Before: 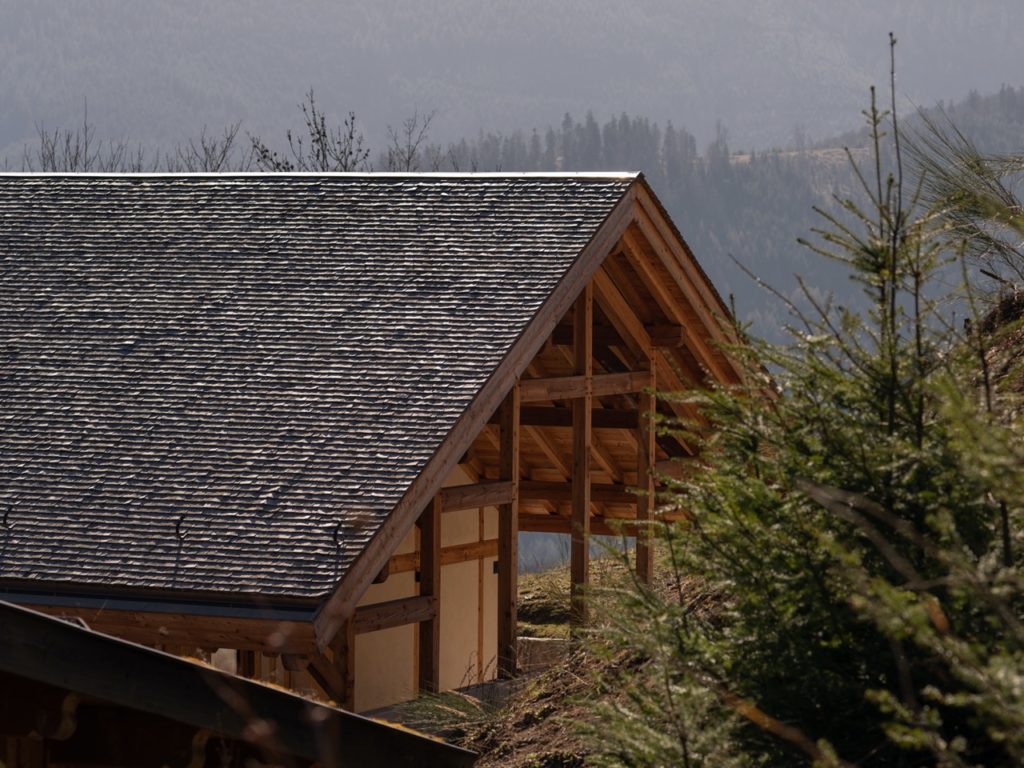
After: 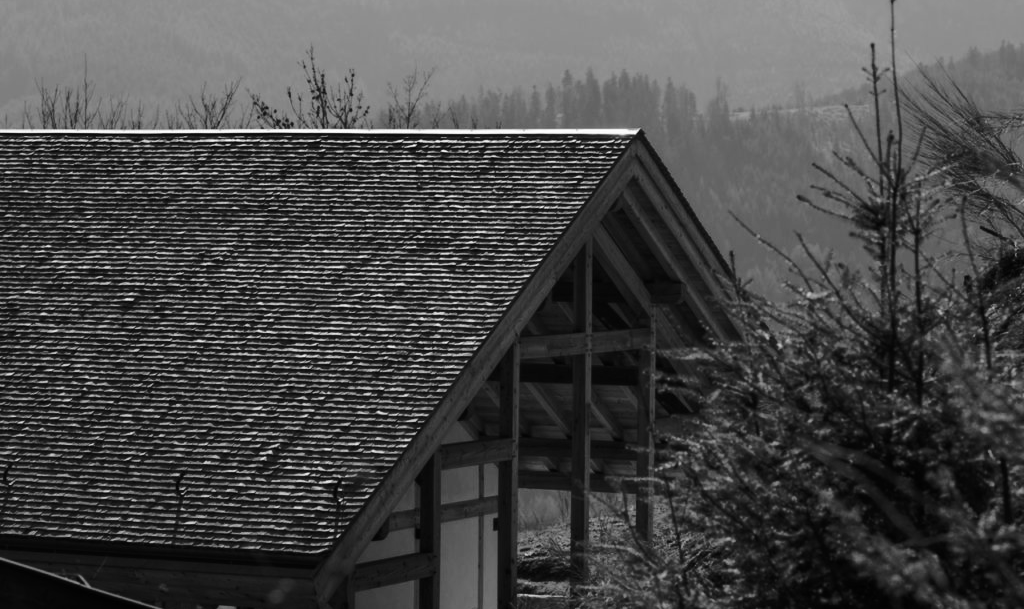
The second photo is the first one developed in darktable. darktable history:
base curve: curves: ch0 [(0, 0) (0.073, 0.04) (0.157, 0.139) (0.492, 0.492) (0.758, 0.758) (1, 1)], preserve colors none
contrast equalizer: y [[0.5 ×4, 0.483, 0.43], [0.5 ×6], [0.5 ×6], [0 ×6], [0 ×6]]
monochrome: on, module defaults
crop and rotate: top 5.667%, bottom 14.937%
